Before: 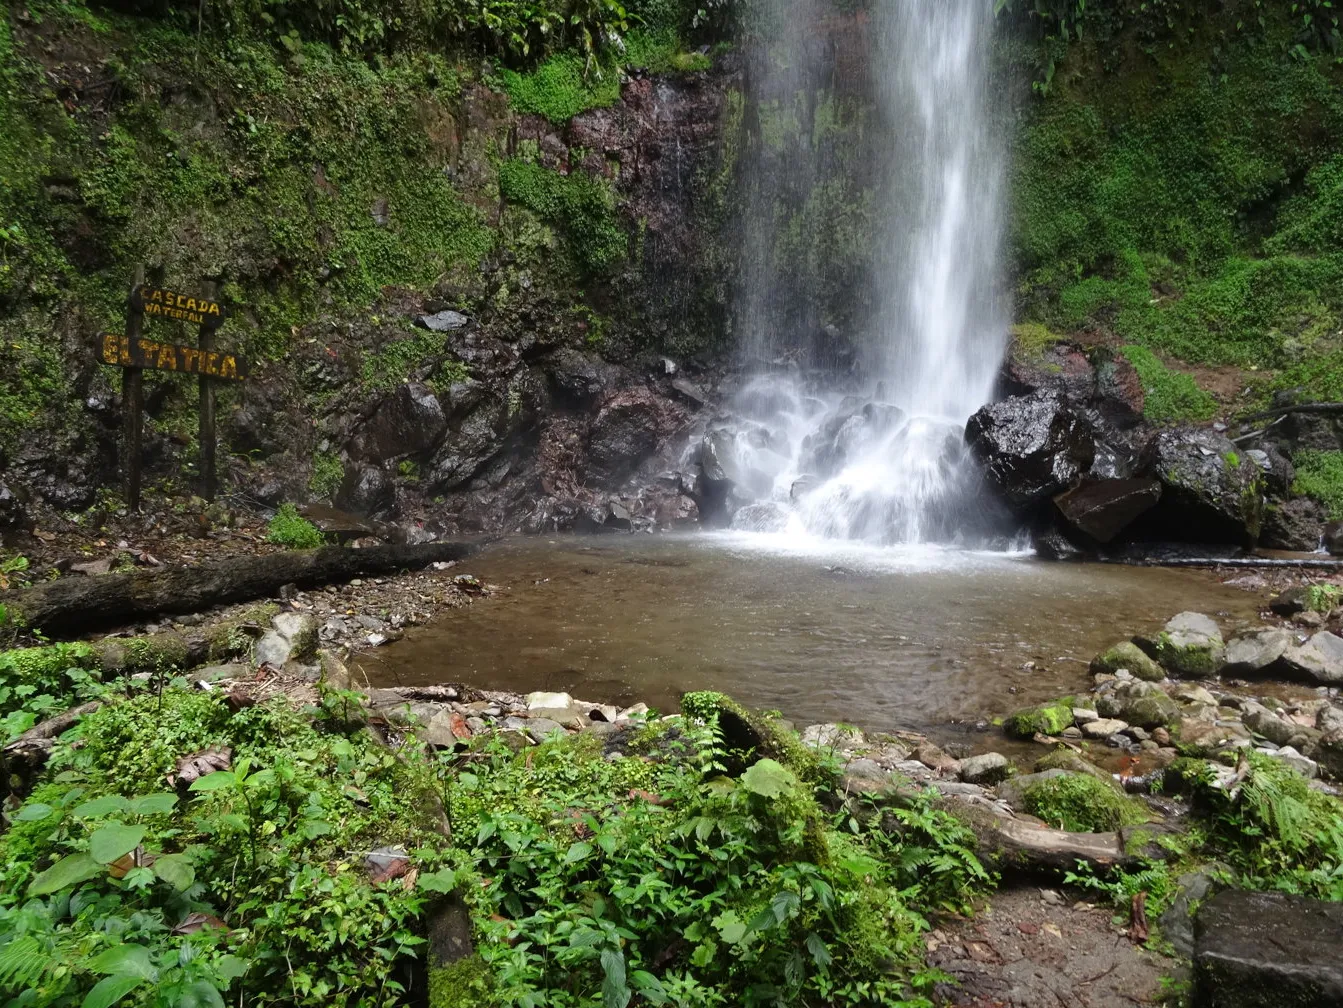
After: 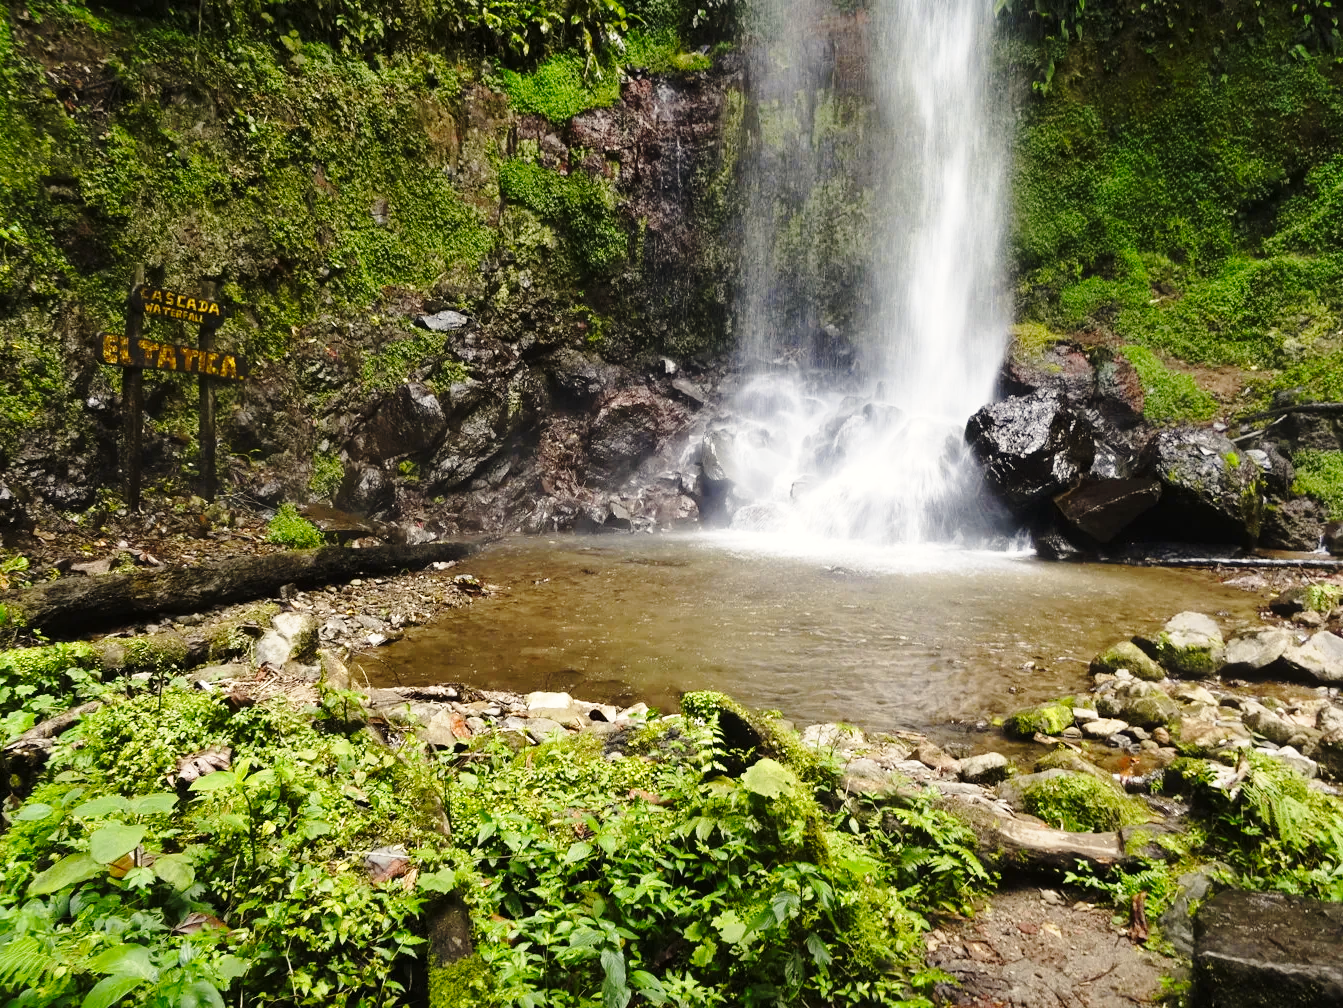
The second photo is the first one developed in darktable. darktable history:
base curve: curves: ch0 [(0, 0) (0.028, 0.03) (0.121, 0.232) (0.46, 0.748) (0.859, 0.968) (1, 1)], preserve colors none
color contrast: green-magenta contrast 0.8, blue-yellow contrast 1.1, unbound 0
white balance: red 1.045, blue 0.932
